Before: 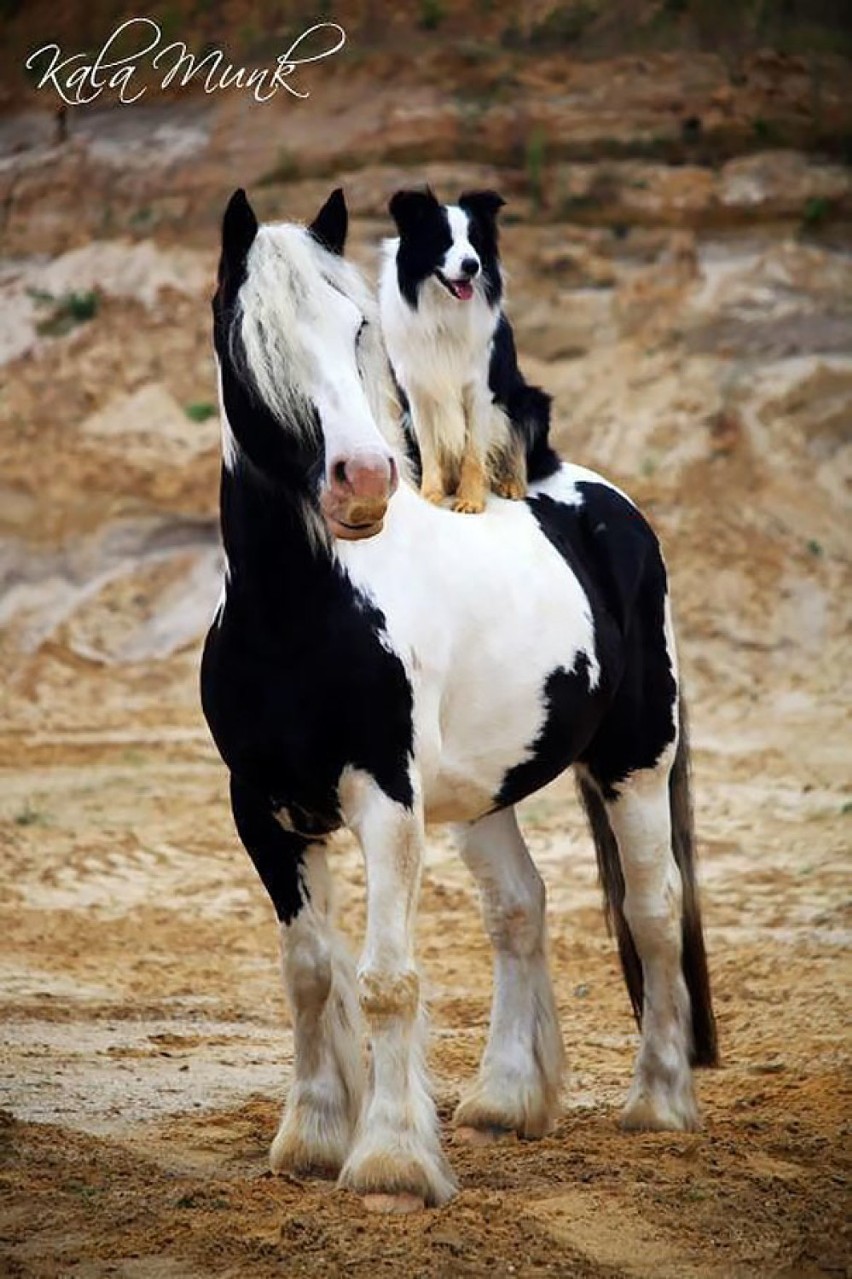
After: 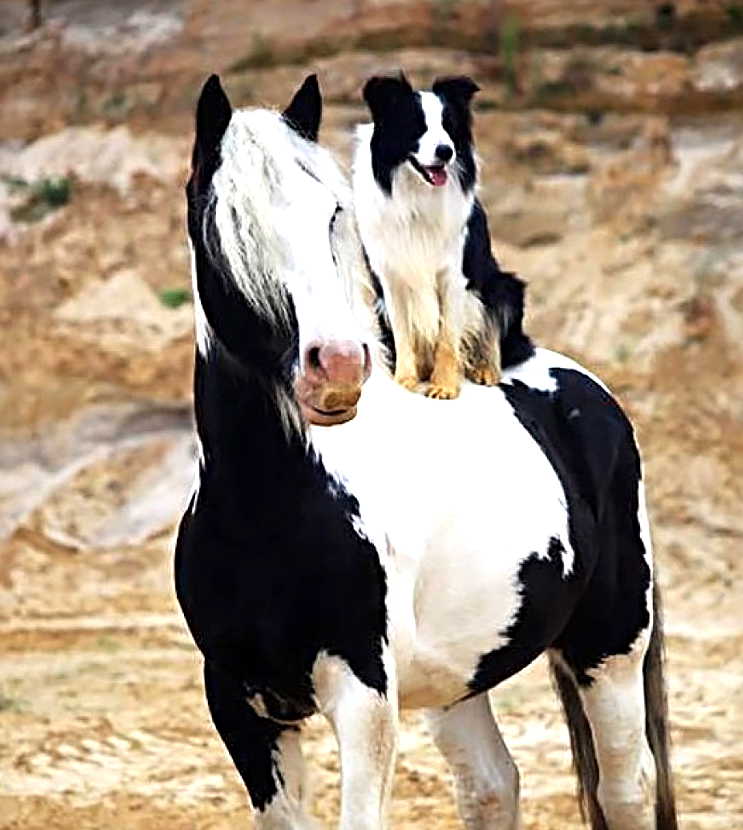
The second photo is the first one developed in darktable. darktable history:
crop: left 3.086%, top 8.93%, right 9.672%, bottom 26.11%
sharpen: radius 3.972
exposure: black level correction 0, exposure 0.59 EV, compensate exposure bias true, compensate highlight preservation false
